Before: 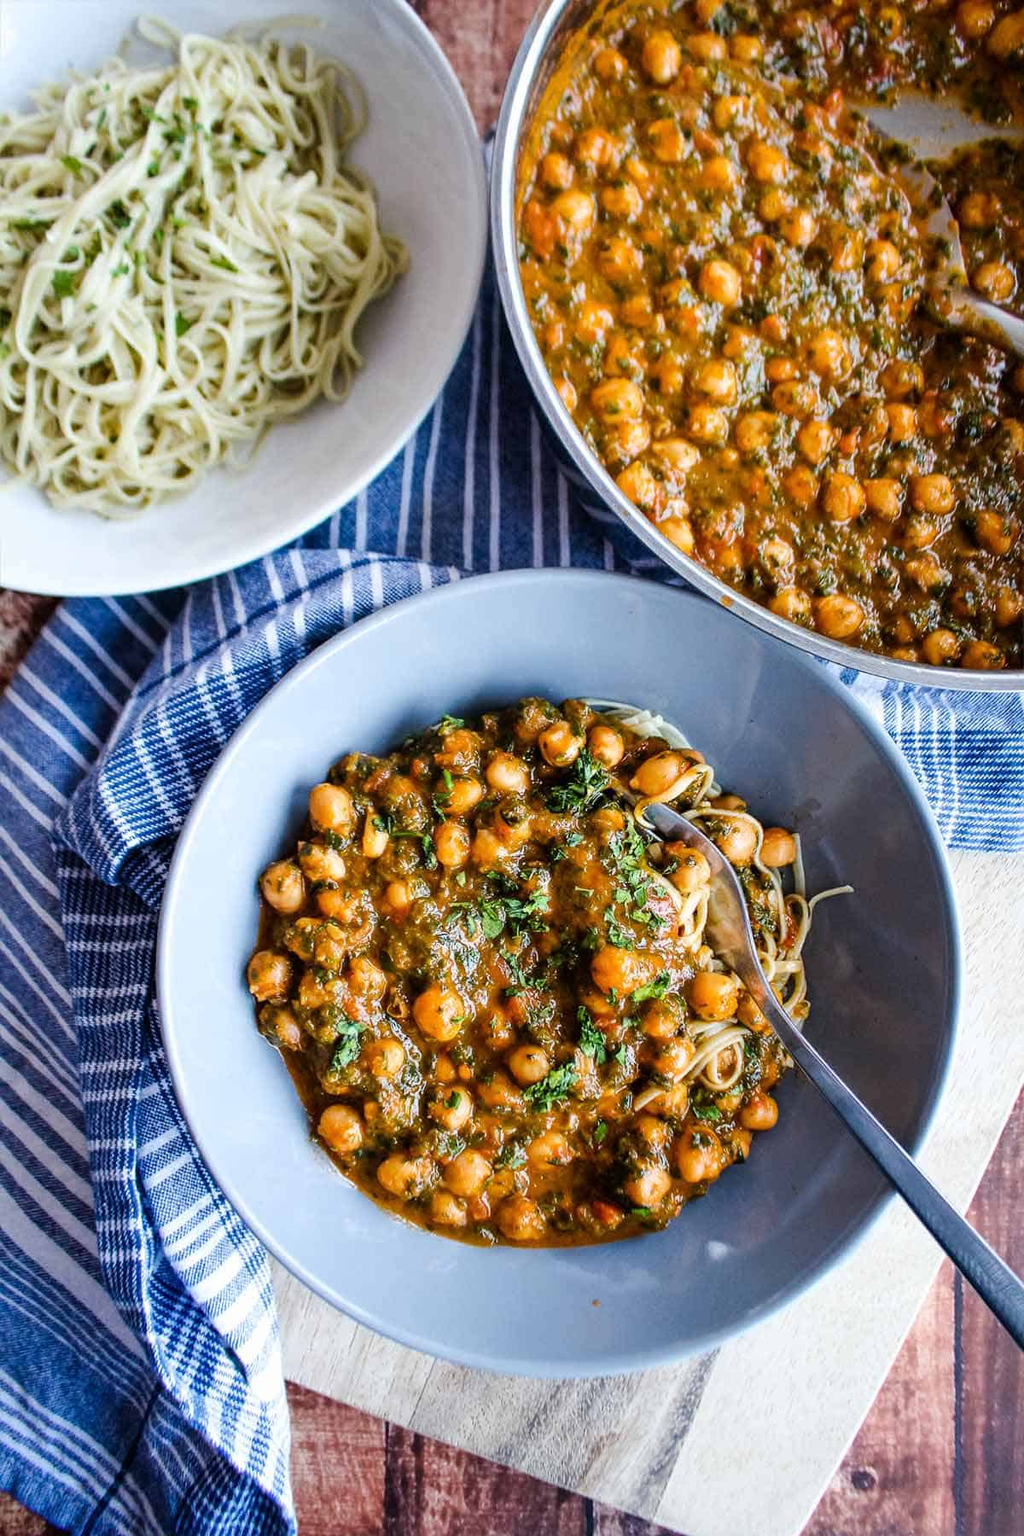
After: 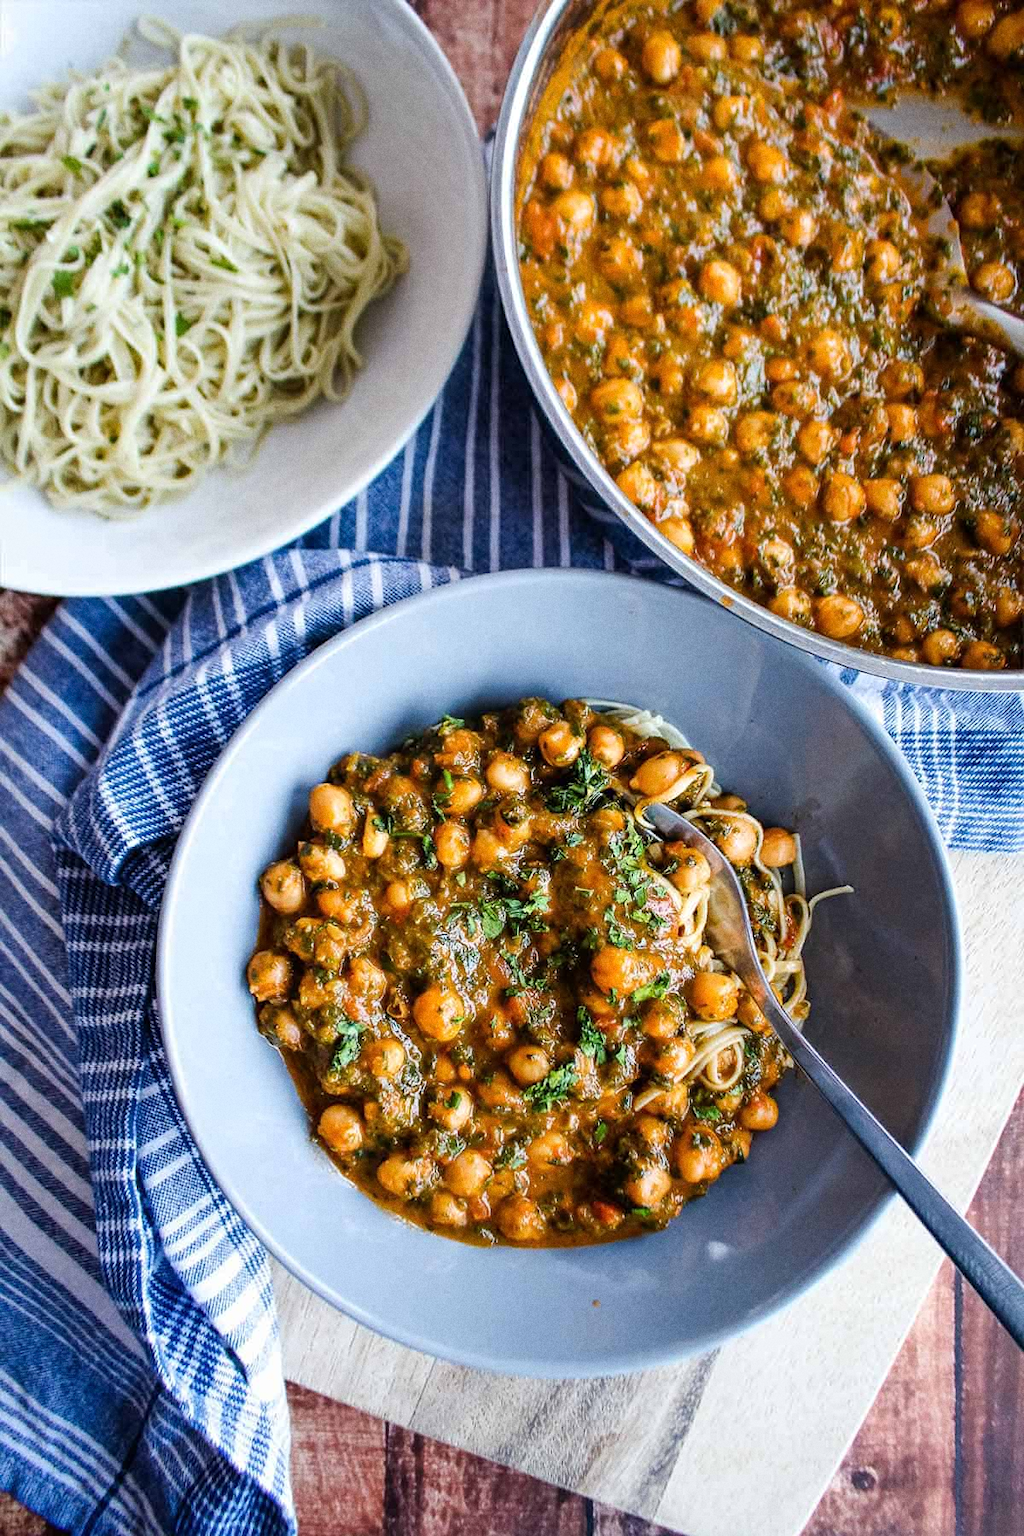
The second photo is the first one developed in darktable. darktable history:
tone equalizer: on, module defaults
grain: on, module defaults
